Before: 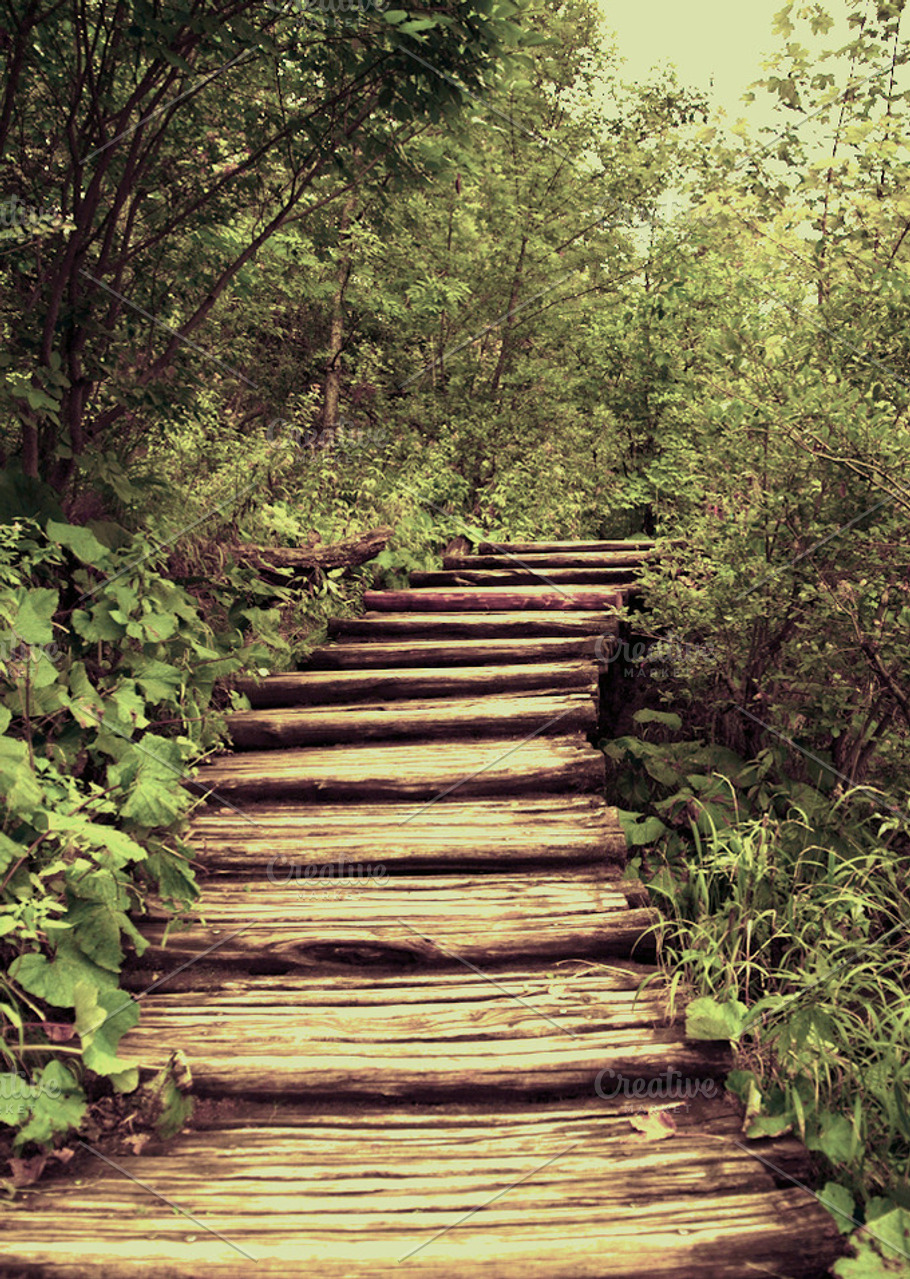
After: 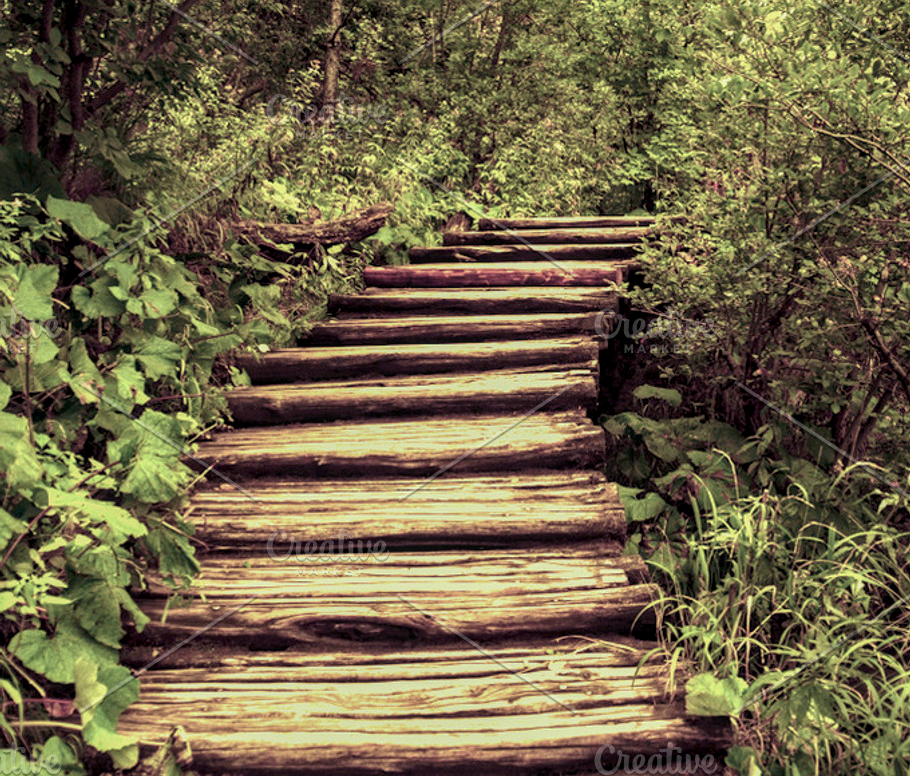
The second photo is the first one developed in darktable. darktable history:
crop and rotate: top 25.357%, bottom 13.942%
local contrast: detail 130%
